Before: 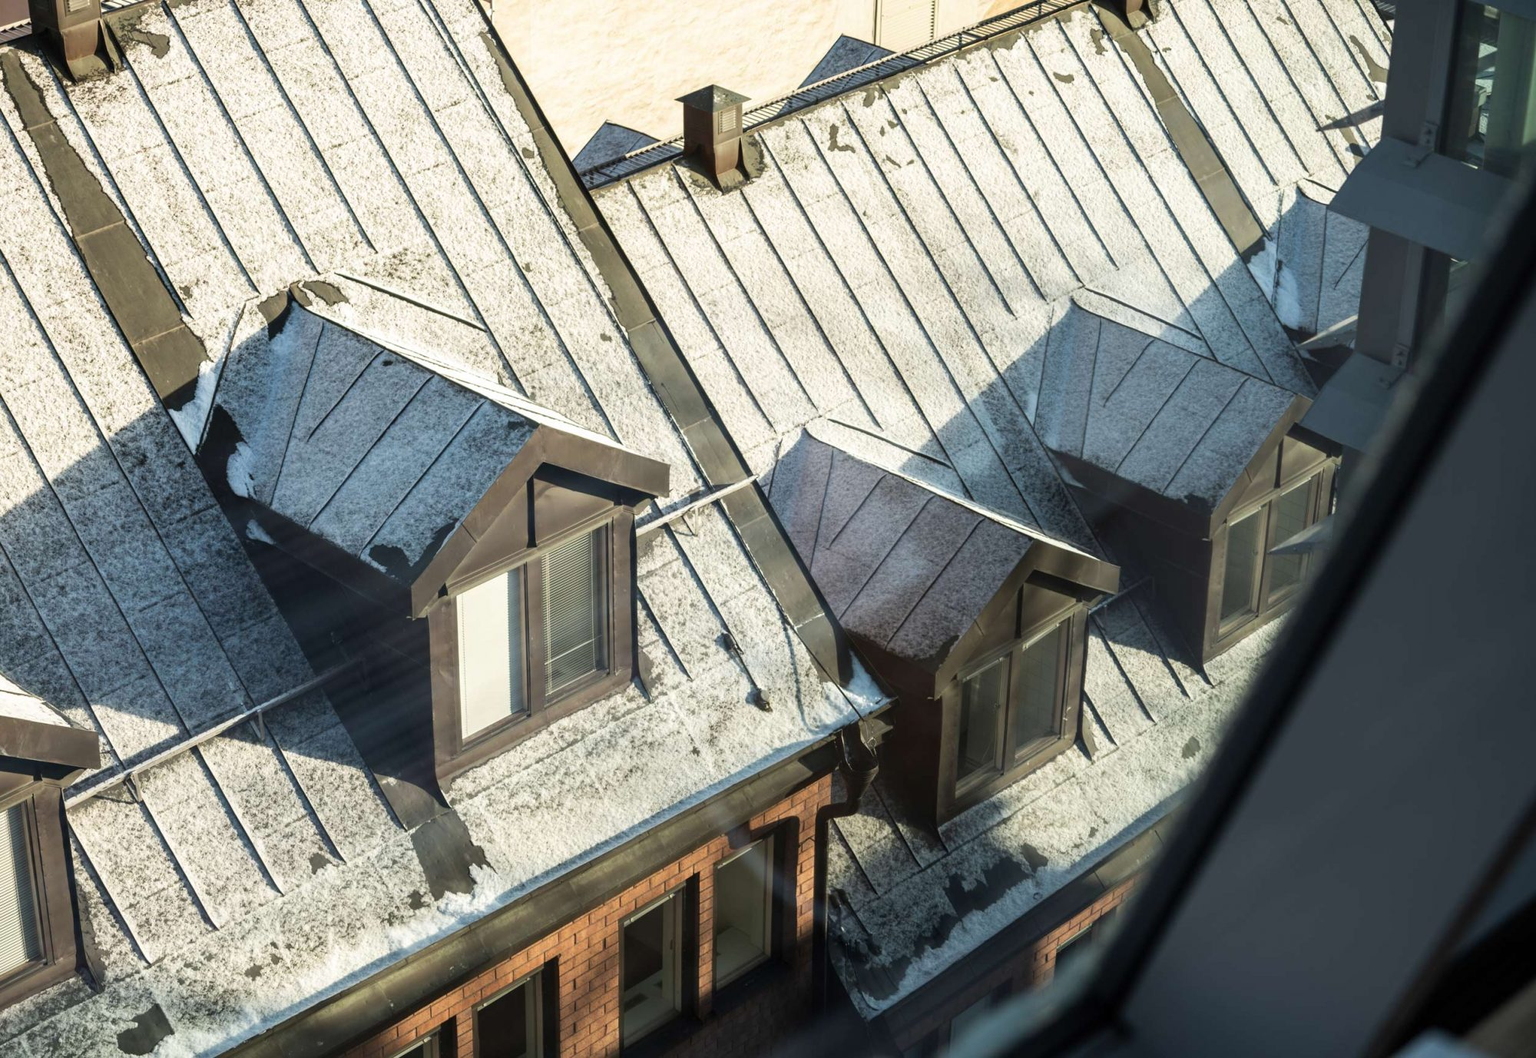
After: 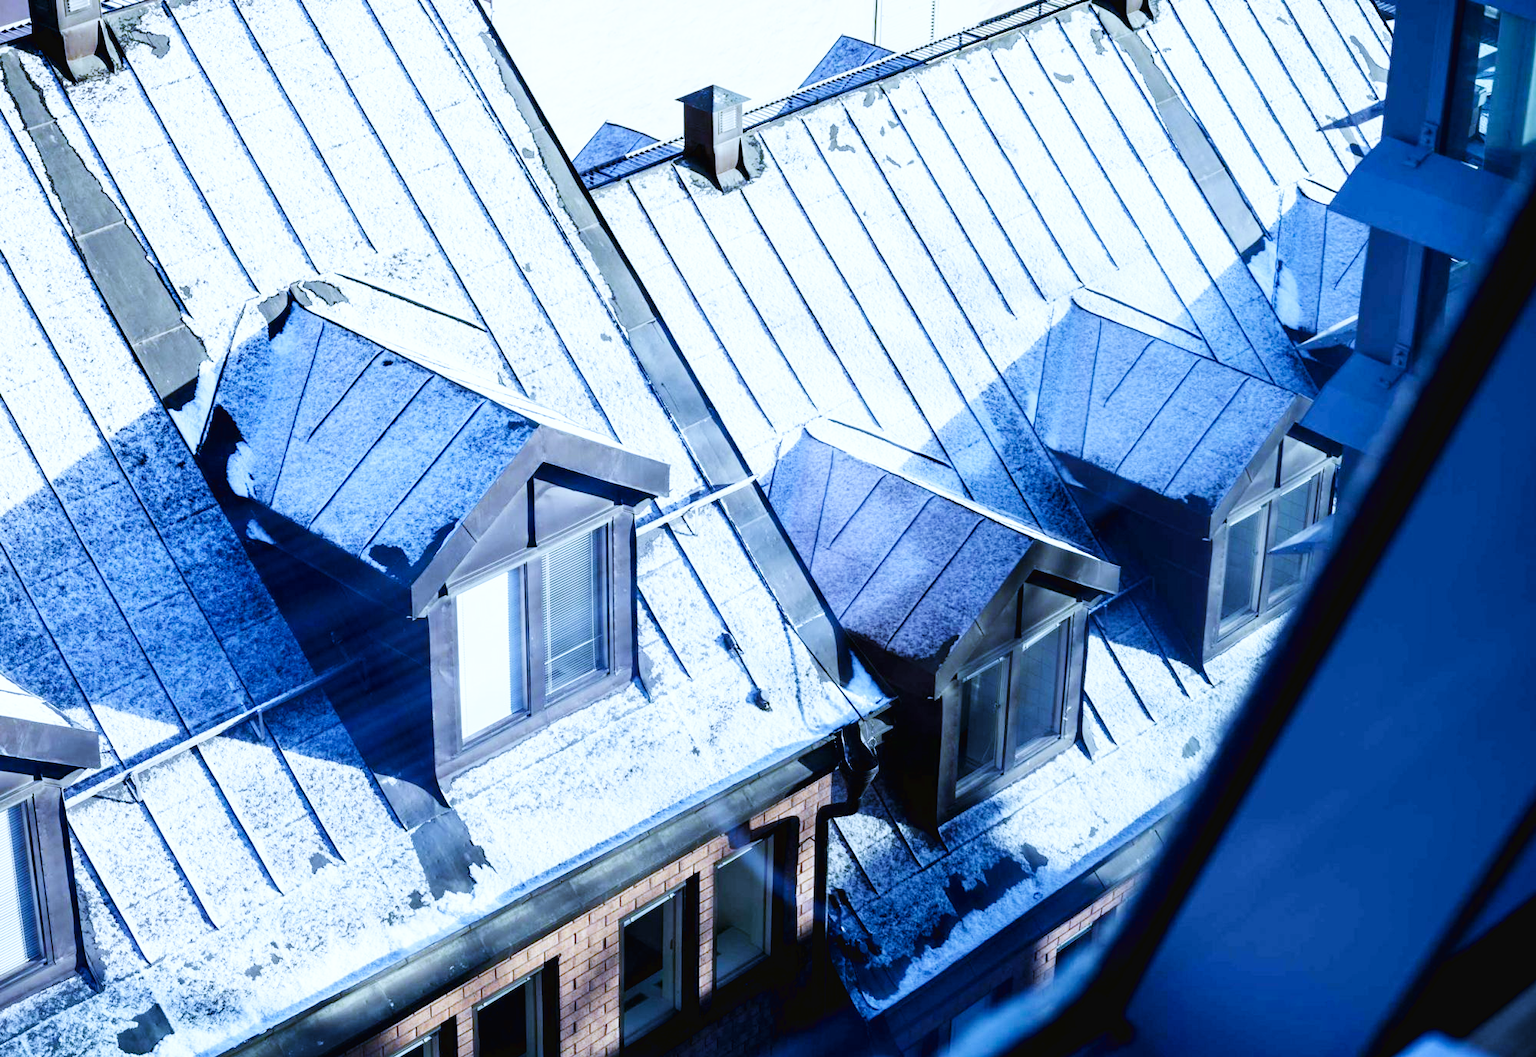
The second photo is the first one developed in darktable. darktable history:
white balance: red 0.766, blue 1.537
exposure: black level correction 0.006, exposure -0.226 EV, compensate highlight preservation false
base curve: curves: ch0 [(0, 0.003) (0.001, 0.002) (0.006, 0.004) (0.02, 0.022) (0.048, 0.086) (0.094, 0.234) (0.162, 0.431) (0.258, 0.629) (0.385, 0.8) (0.548, 0.918) (0.751, 0.988) (1, 1)], preserve colors none
